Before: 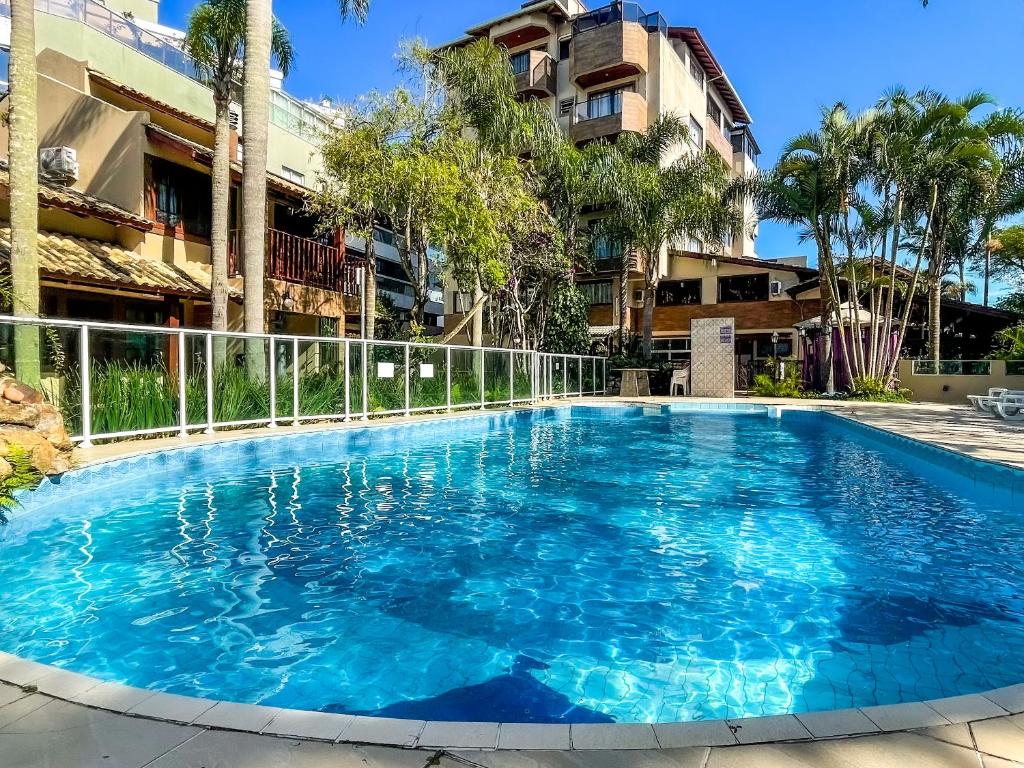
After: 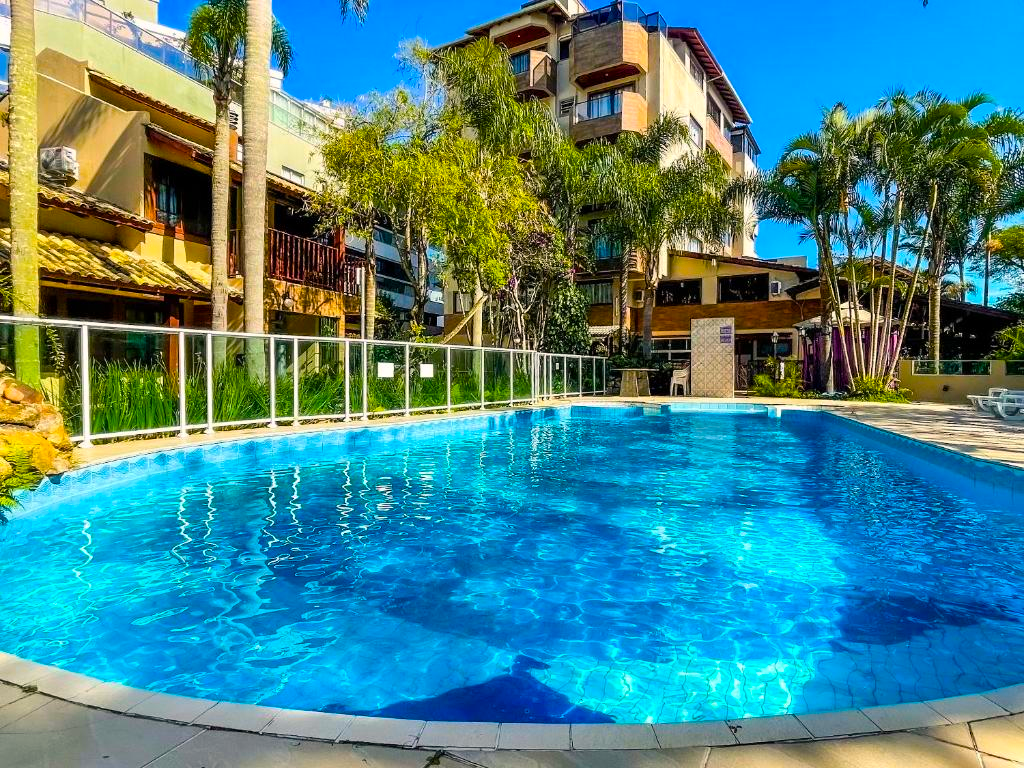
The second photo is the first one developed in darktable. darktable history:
color balance rgb: highlights gain › chroma 1.002%, highlights gain › hue 60.27°, linear chroma grading › global chroma 9.767%, perceptual saturation grading › global saturation 18.251%, global vibrance 44.709%
